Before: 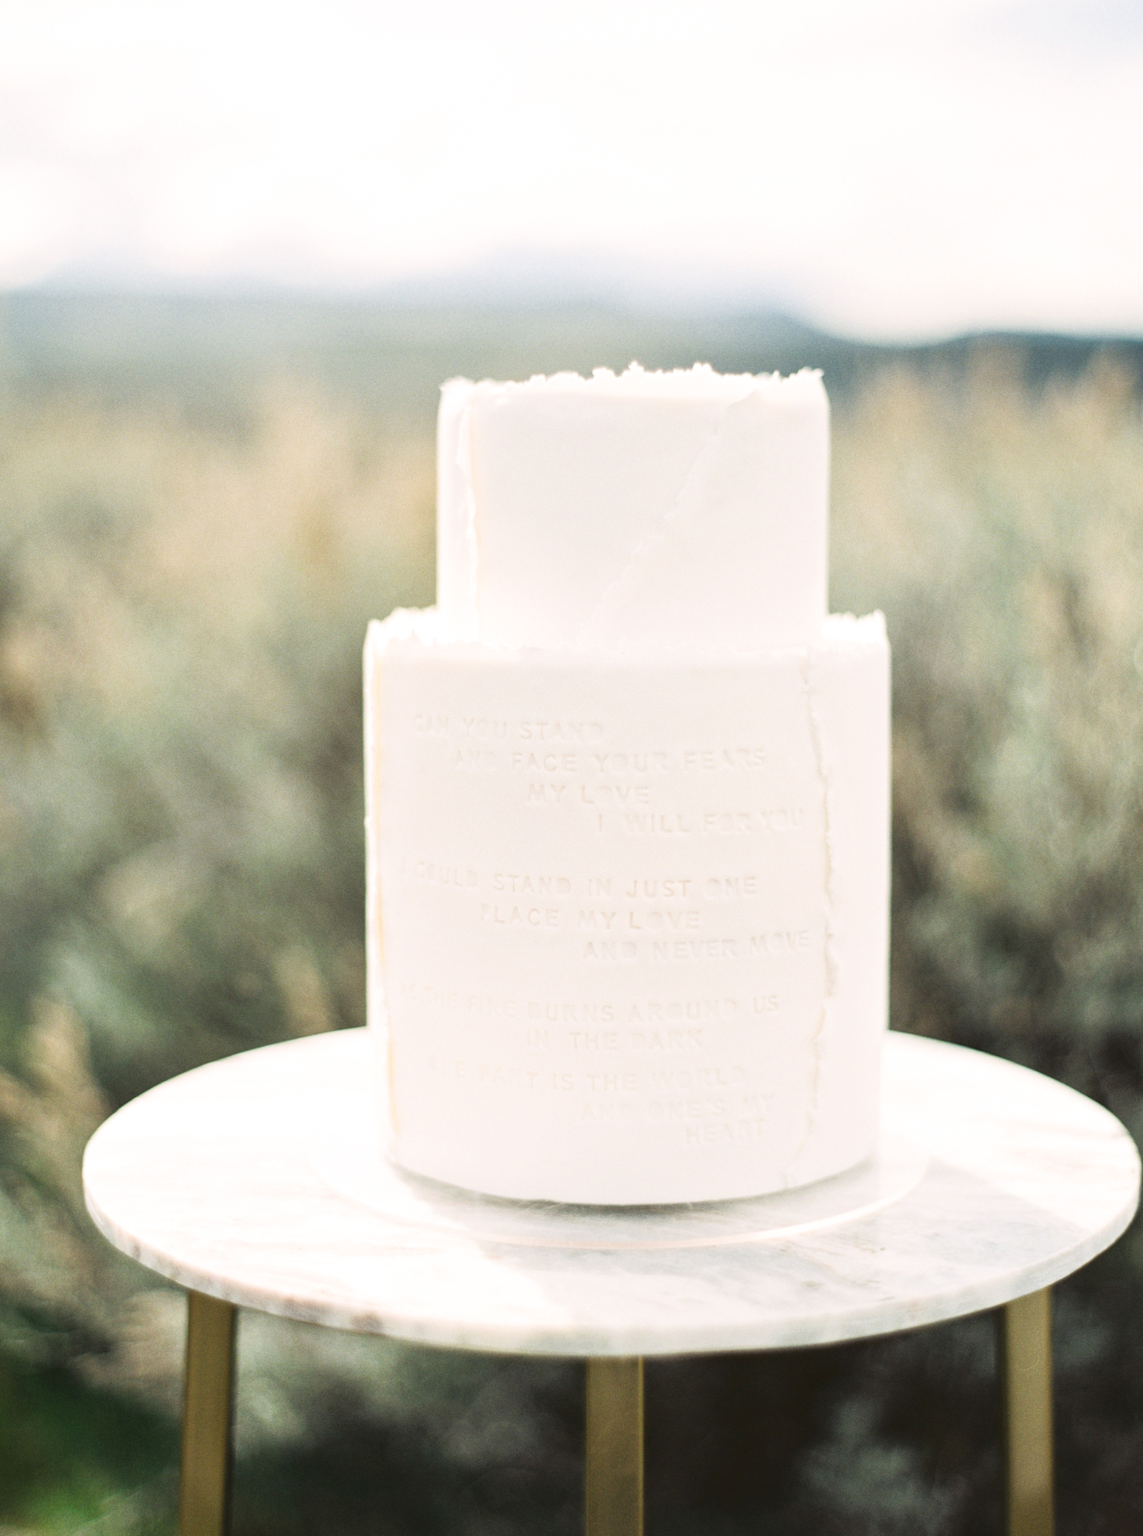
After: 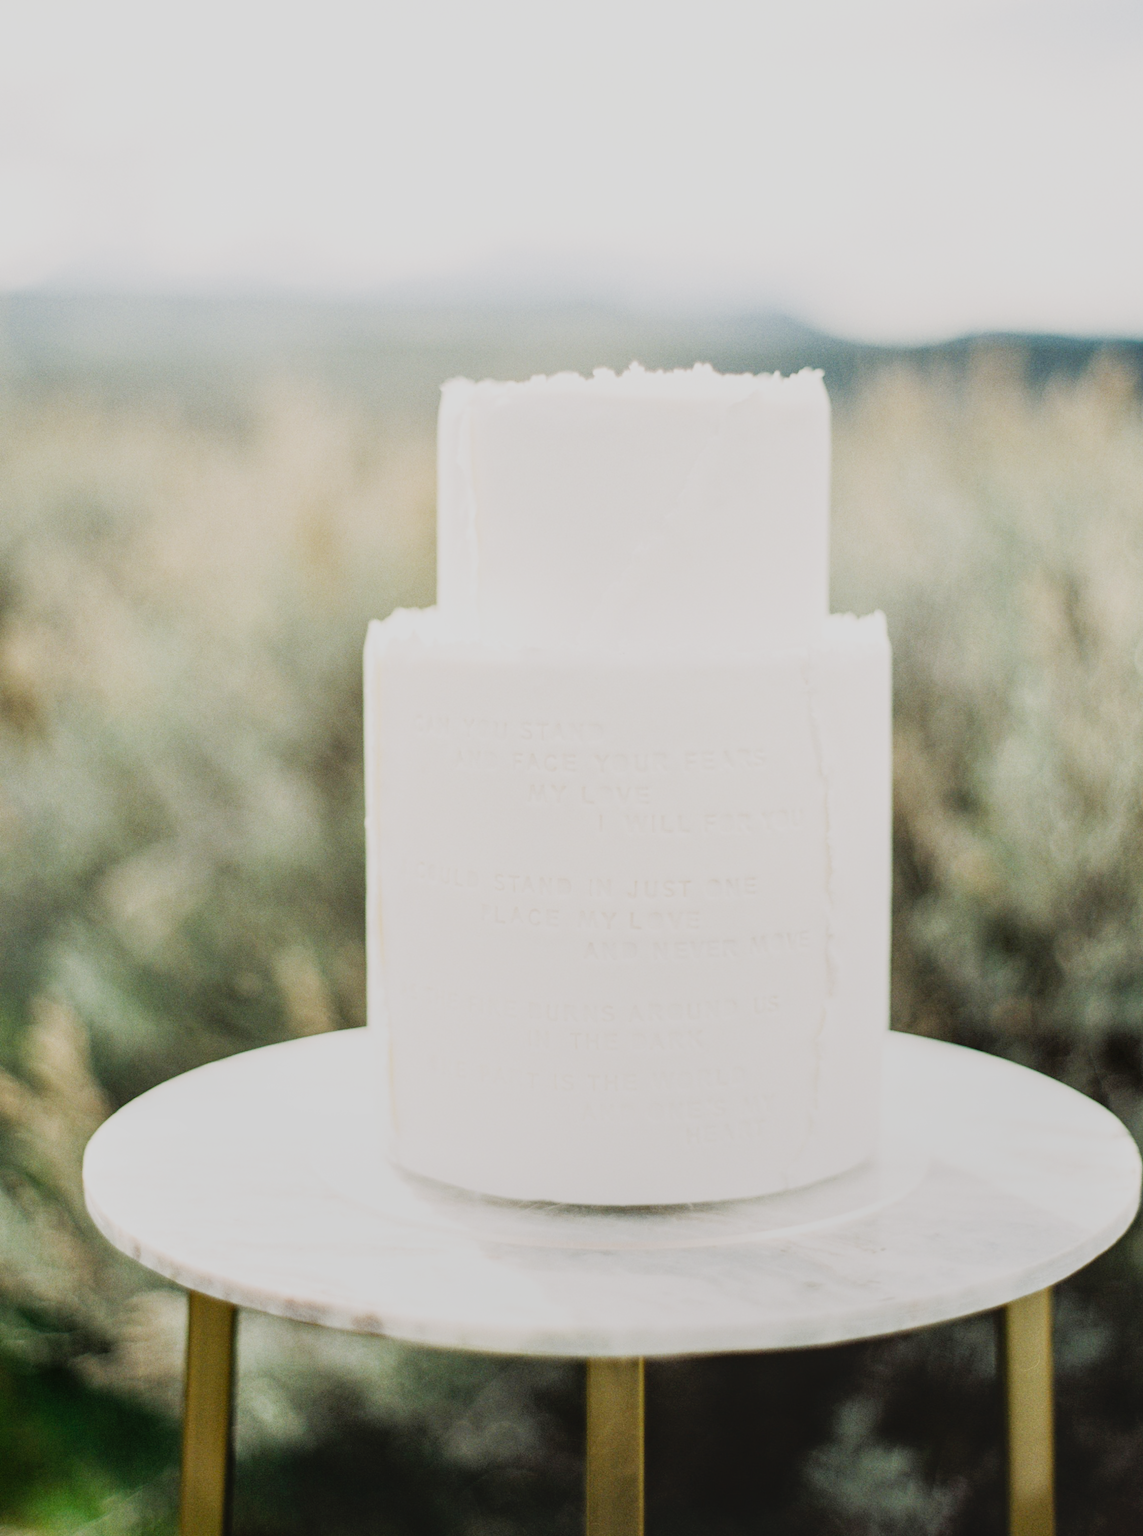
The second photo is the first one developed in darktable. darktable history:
local contrast: detail 109%
filmic rgb: middle gray luminance 29.1%, black relative exposure -10.22 EV, white relative exposure 5.48 EV, target black luminance 0%, hardness 3.94, latitude 1.38%, contrast 1.121, highlights saturation mix 5.25%, shadows ↔ highlights balance 15.63%, preserve chrominance no, color science v5 (2021)
